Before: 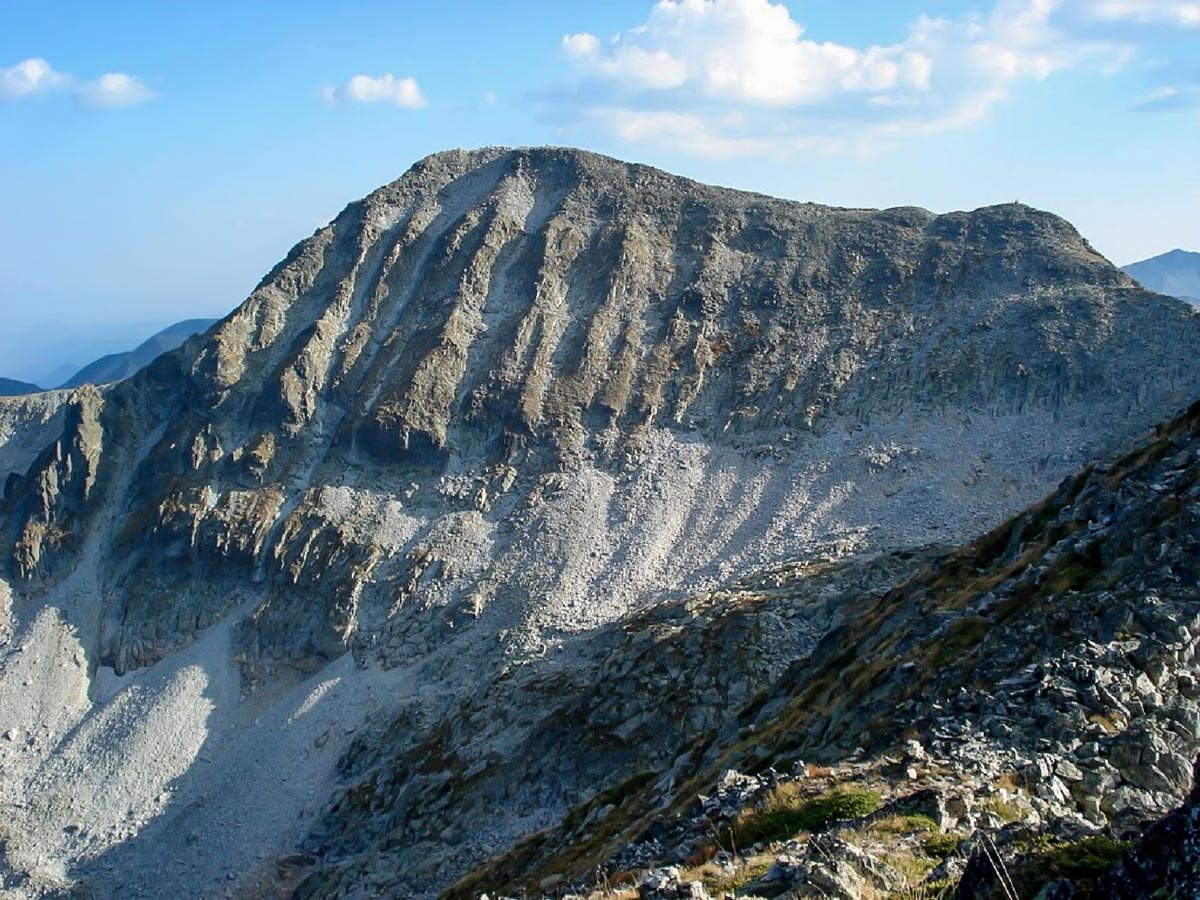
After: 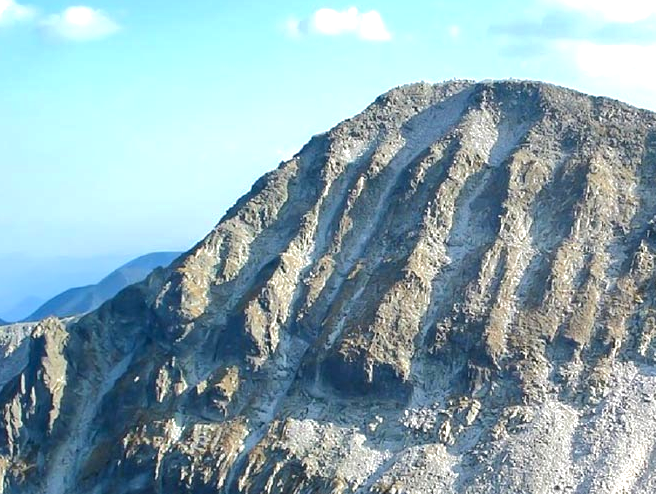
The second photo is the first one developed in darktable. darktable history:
crop and rotate: left 3.047%, top 7.509%, right 42.236%, bottom 37.598%
base curve: curves: ch0 [(0, 0) (0.235, 0.266) (0.503, 0.496) (0.786, 0.72) (1, 1)]
exposure: black level correction 0, exposure 0.7 EV, compensate highlight preservation false
